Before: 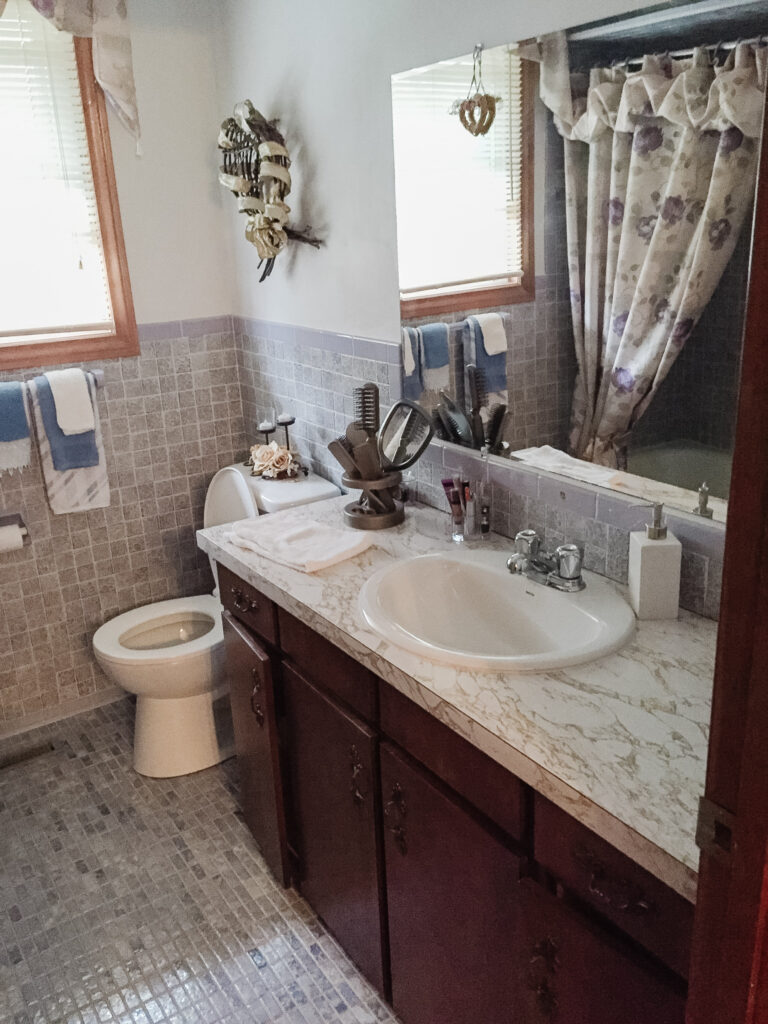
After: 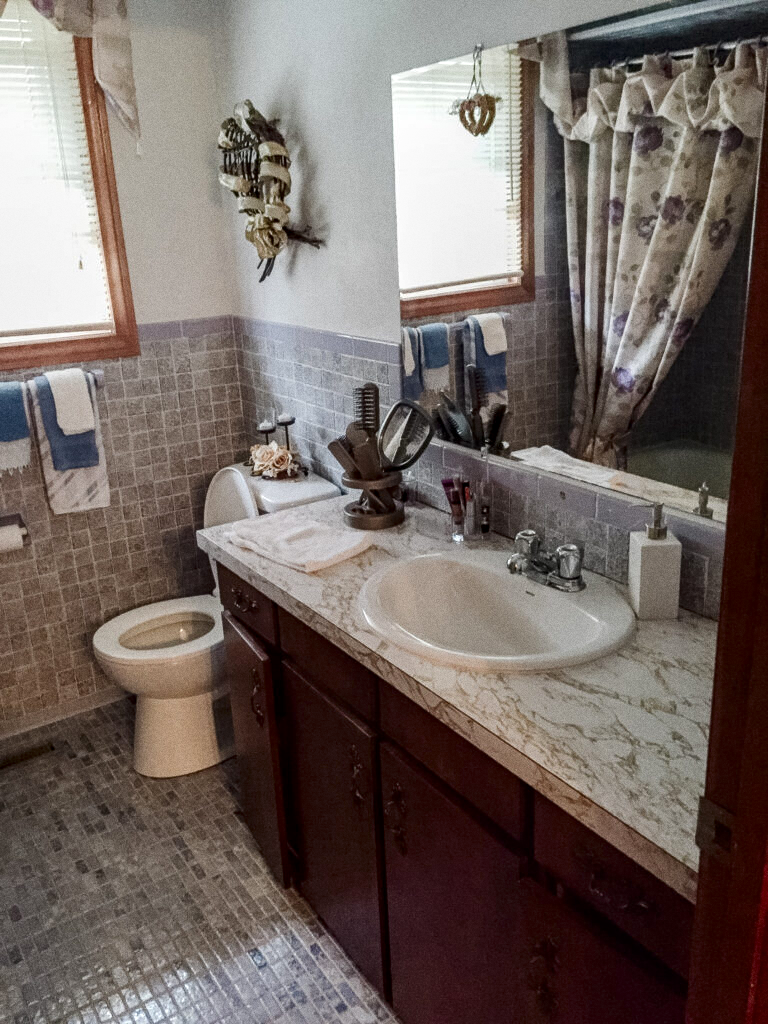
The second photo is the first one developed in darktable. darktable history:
local contrast: on, module defaults
contrast brightness saturation: contrast 0.07, brightness -0.14, saturation 0.11
grain: coarseness 0.09 ISO
